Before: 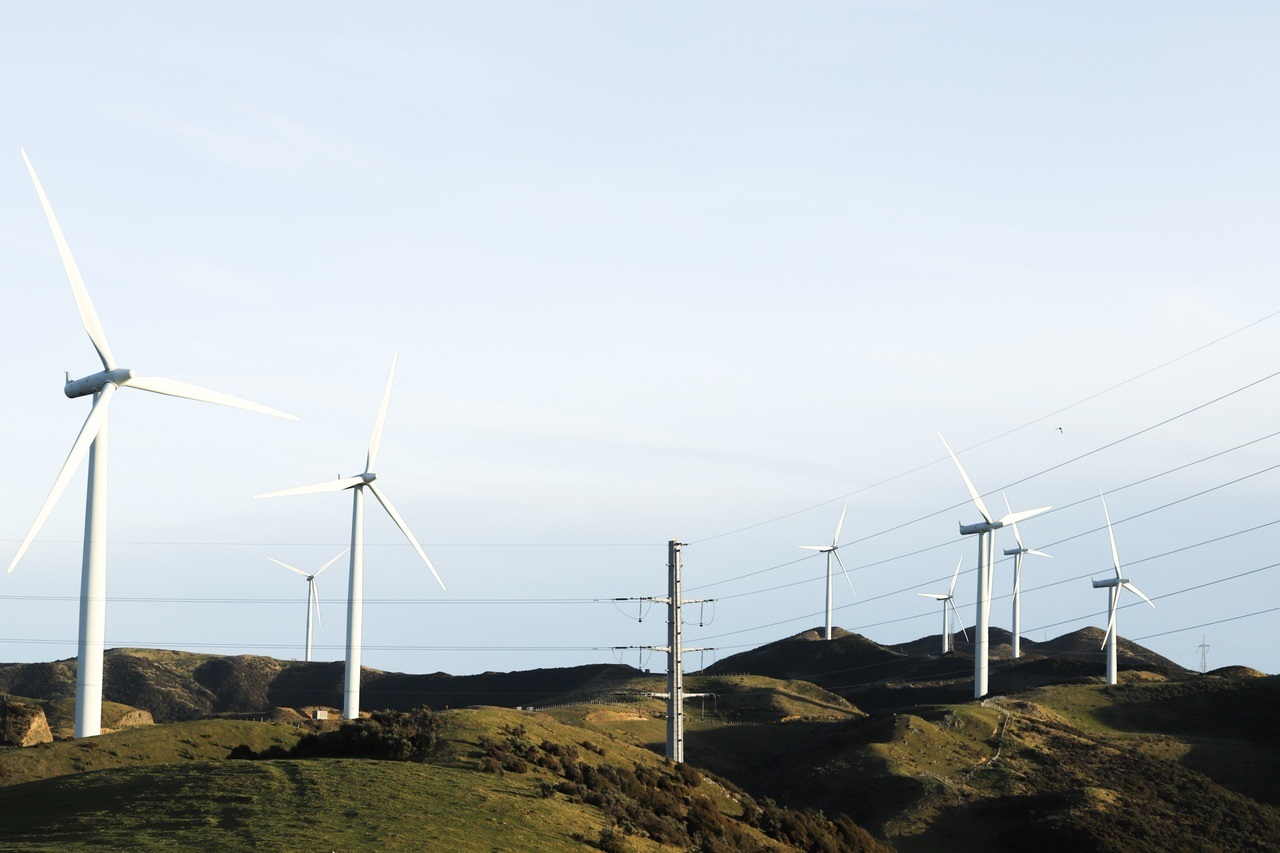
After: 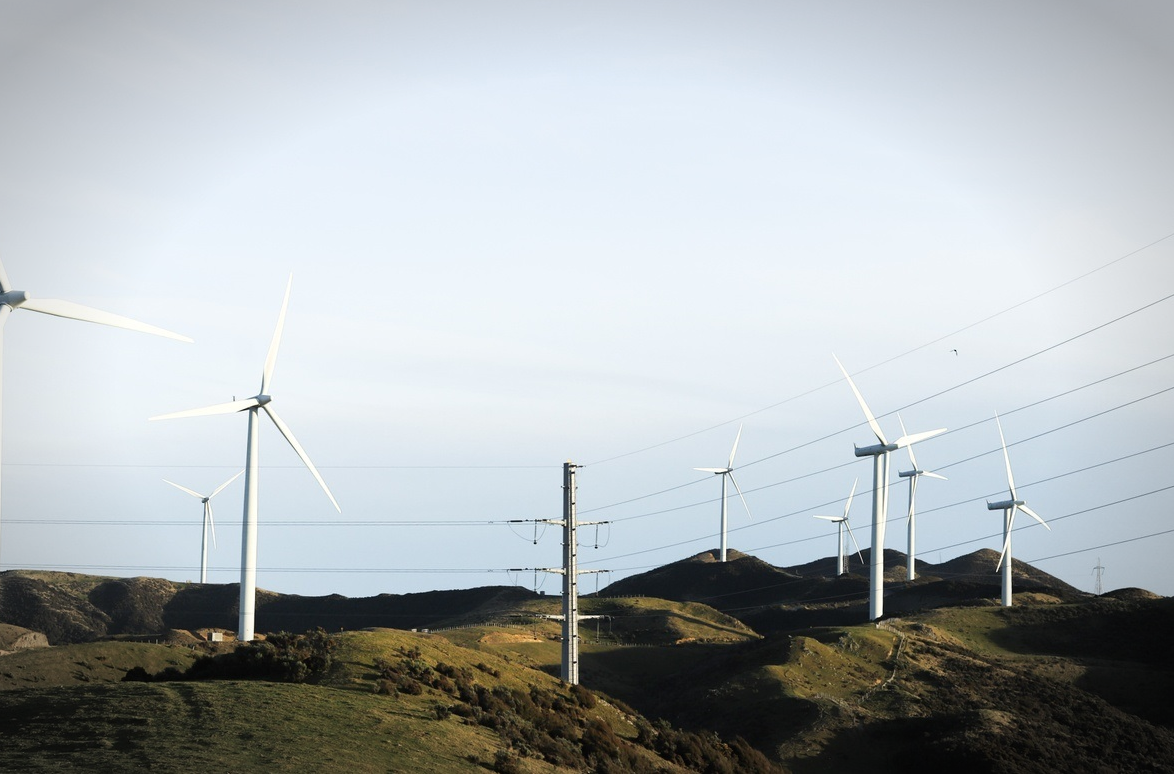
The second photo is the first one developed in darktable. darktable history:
vignetting: automatic ratio true
crop and rotate: left 8.262%, top 9.226%
